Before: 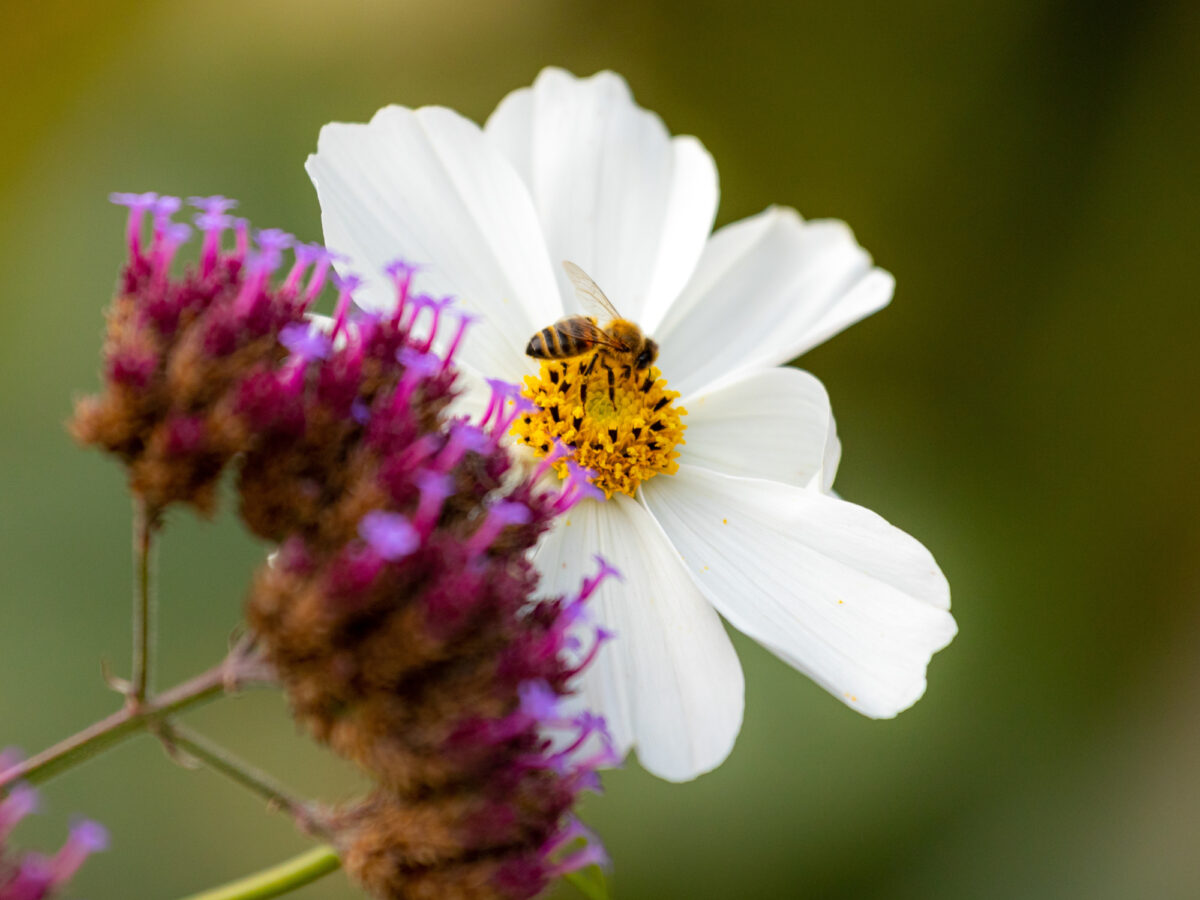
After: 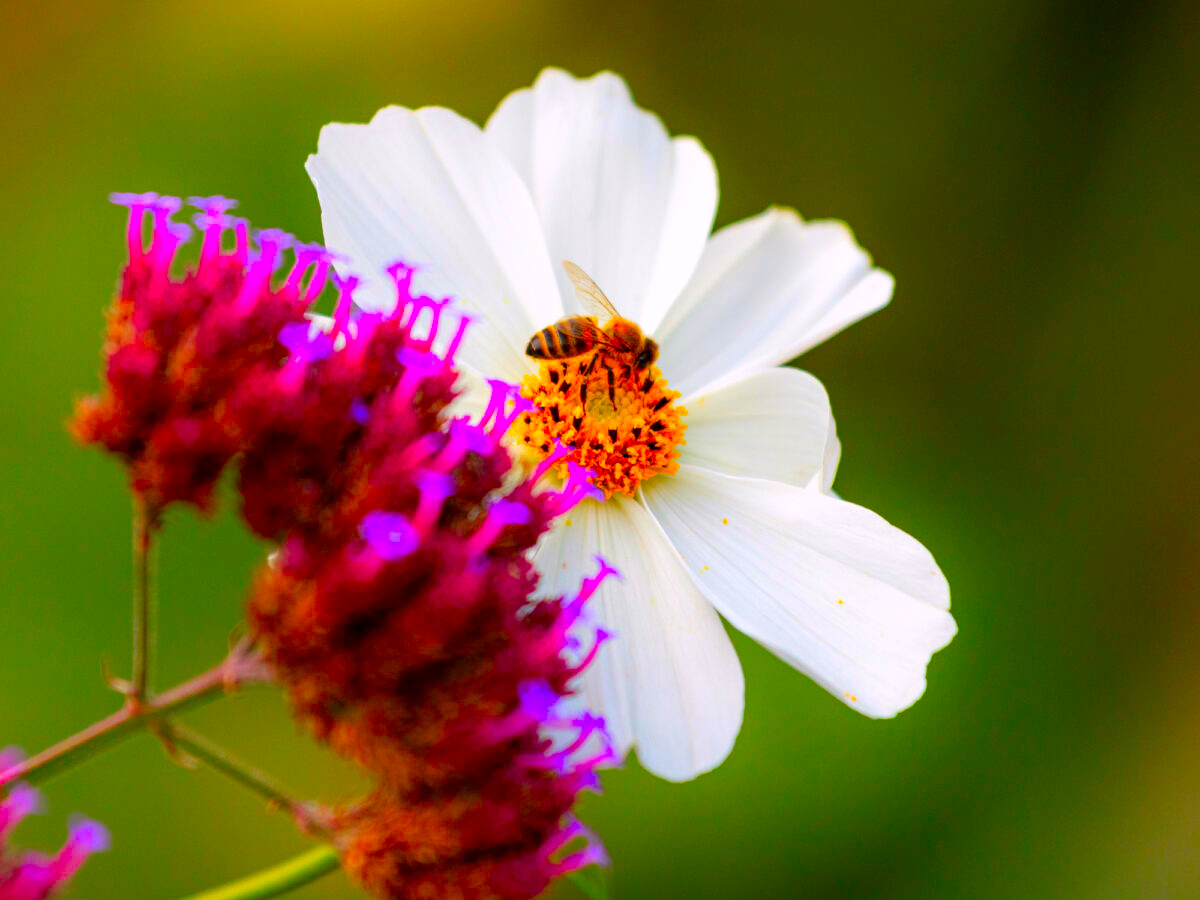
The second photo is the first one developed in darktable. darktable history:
color correction: highlights a* 1.68, highlights b* -1.69, saturation 2.53
